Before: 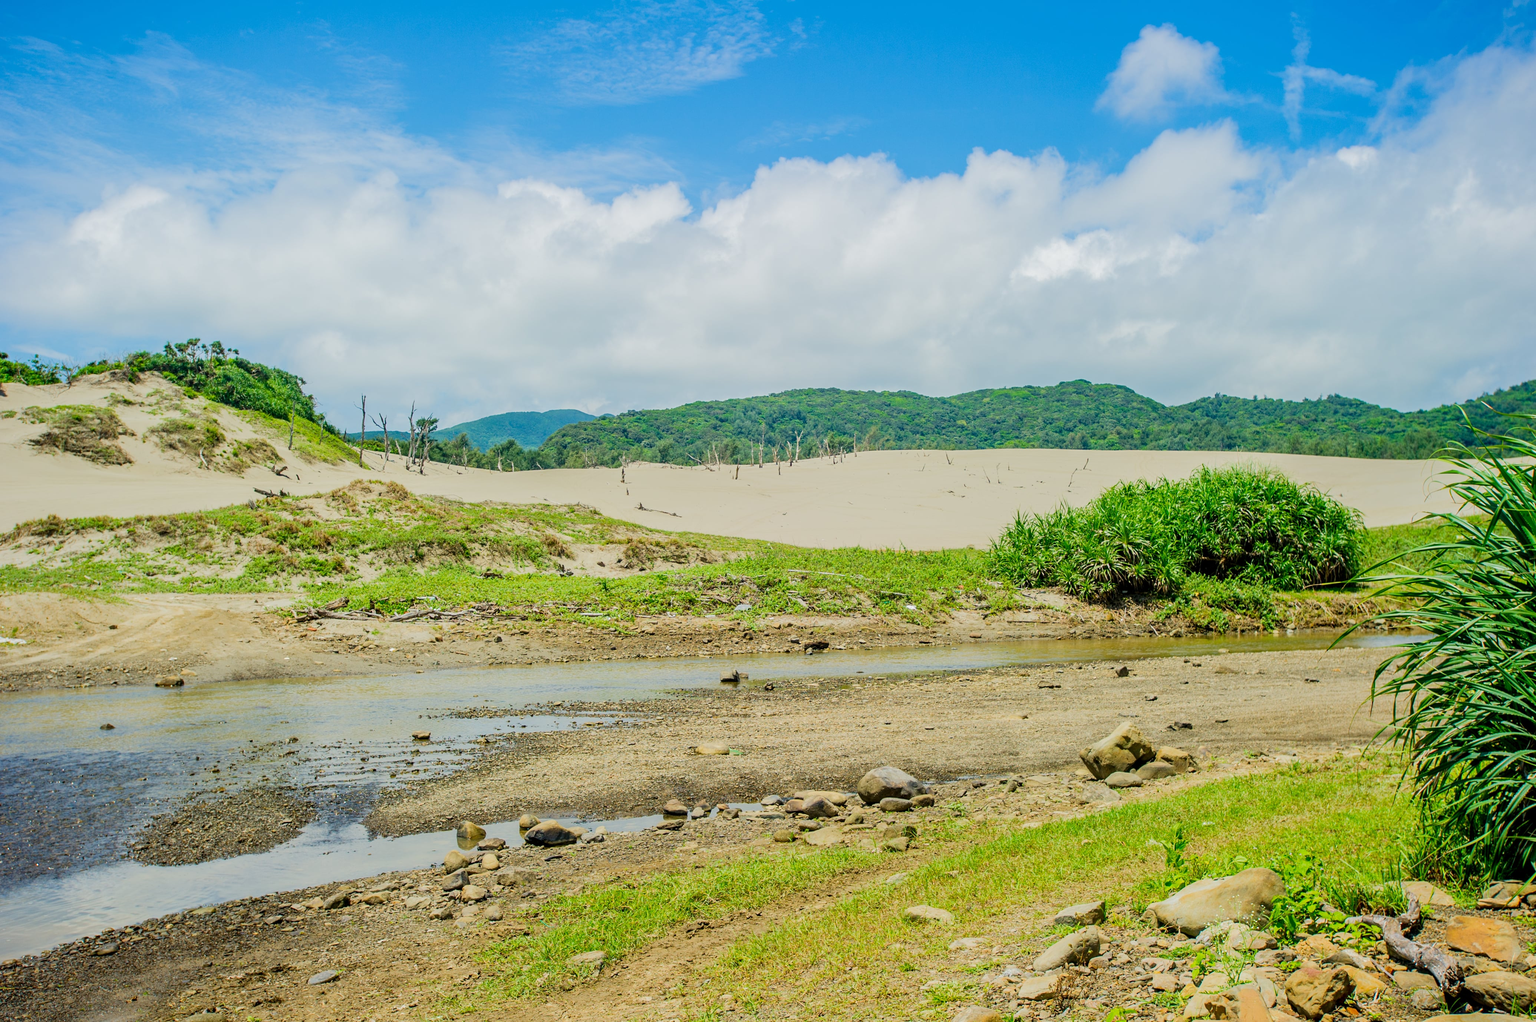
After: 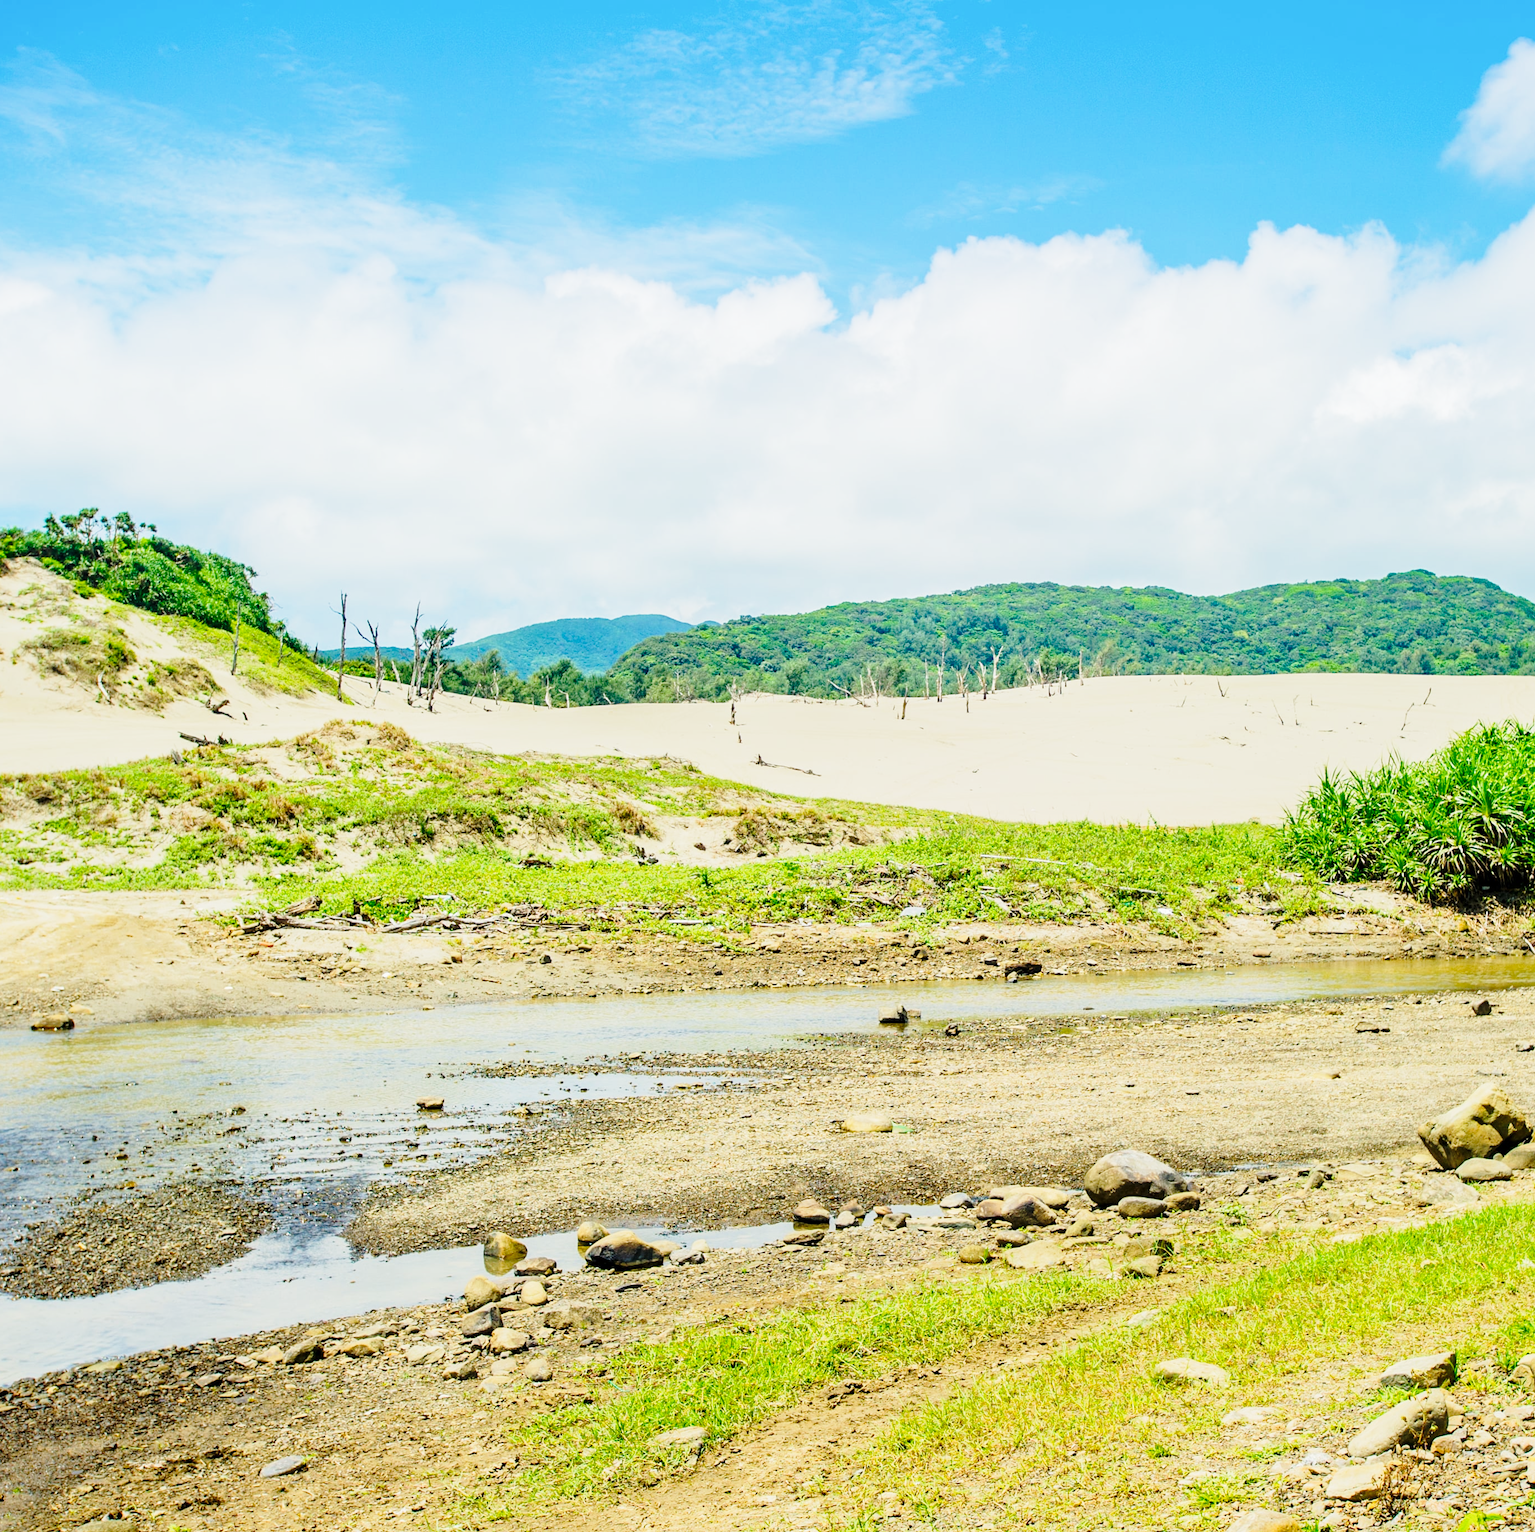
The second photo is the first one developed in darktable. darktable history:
crop and rotate: left 8.786%, right 24.548%
base curve: curves: ch0 [(0, 0) (0.028, 0.03) (0.121, 0.232) (0.46, 0.748) (0.859, 0.968) (1, 1)], preserve colors none
